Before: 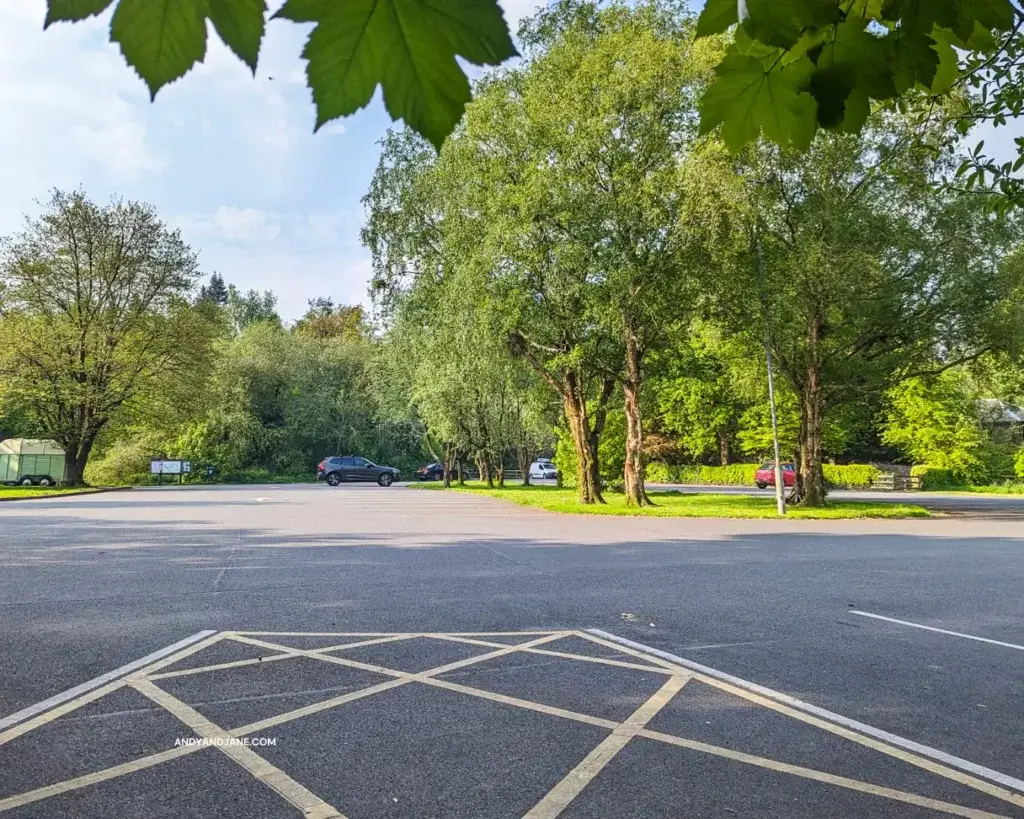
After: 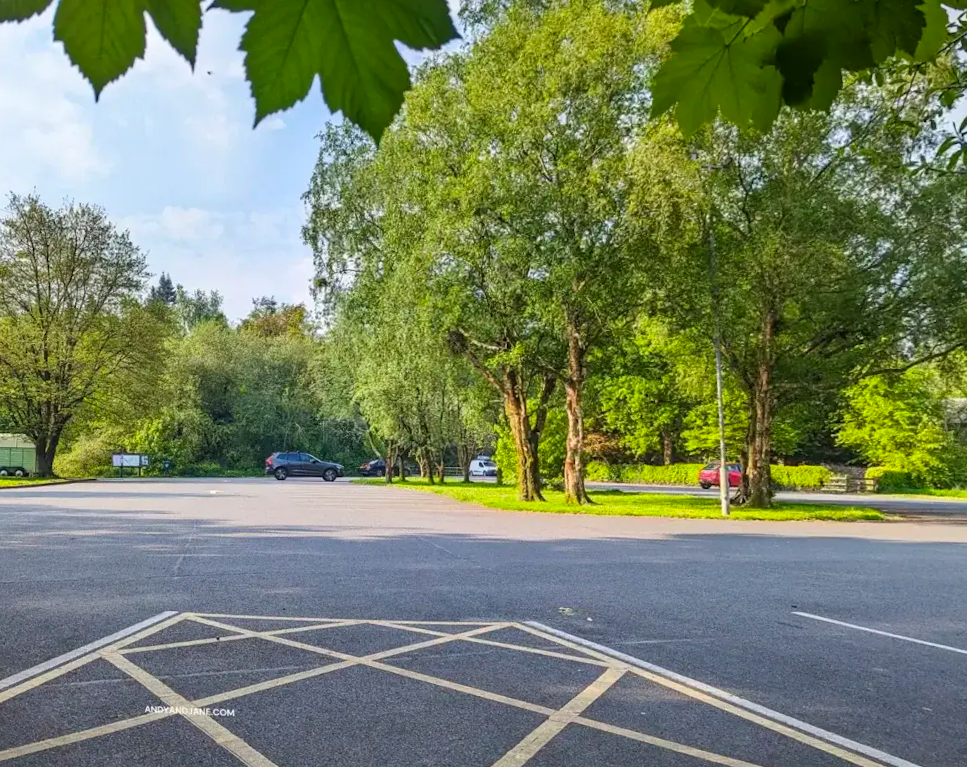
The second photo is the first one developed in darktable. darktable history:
contrast brightness saturation: saturation 0.18
rotate and perspective: rotation 0.062°, lens shift (vertical) 0.115, lens shift (horizontal) -0.133, crop left 0.047, crop right 0.94, crop top 0.061, crop bottom 0.94
